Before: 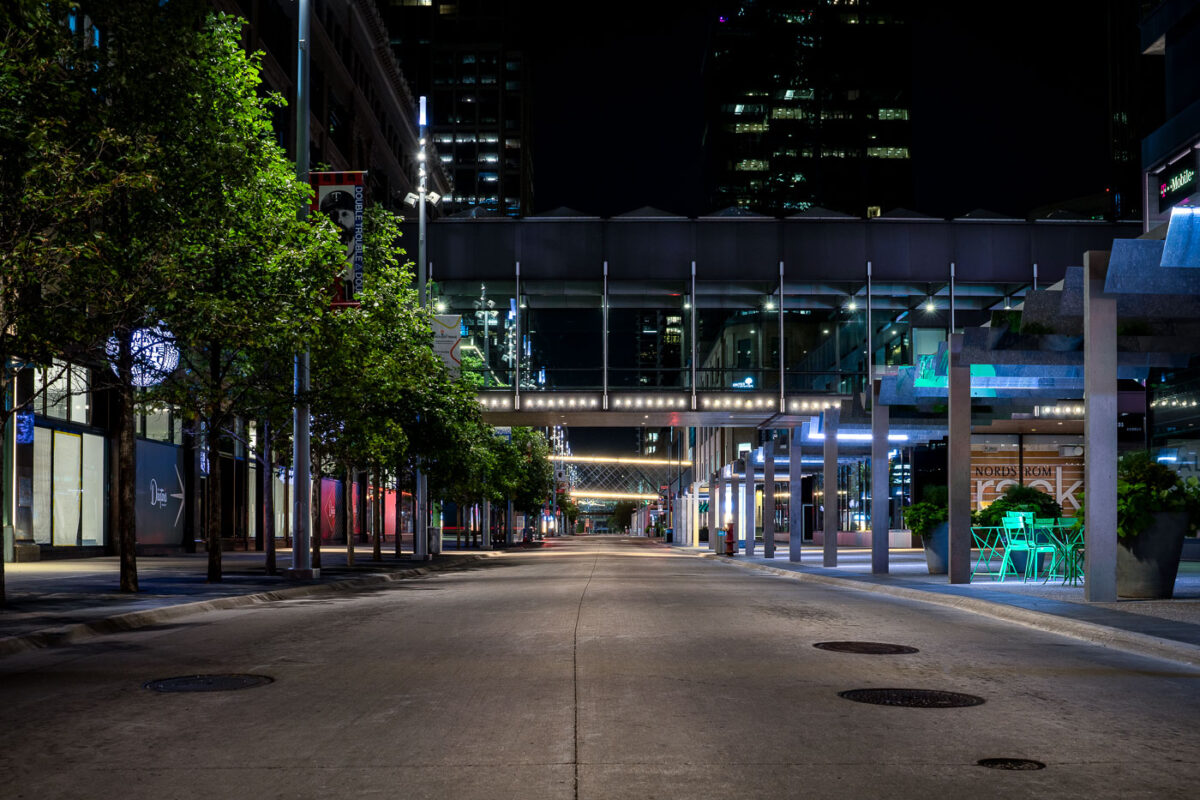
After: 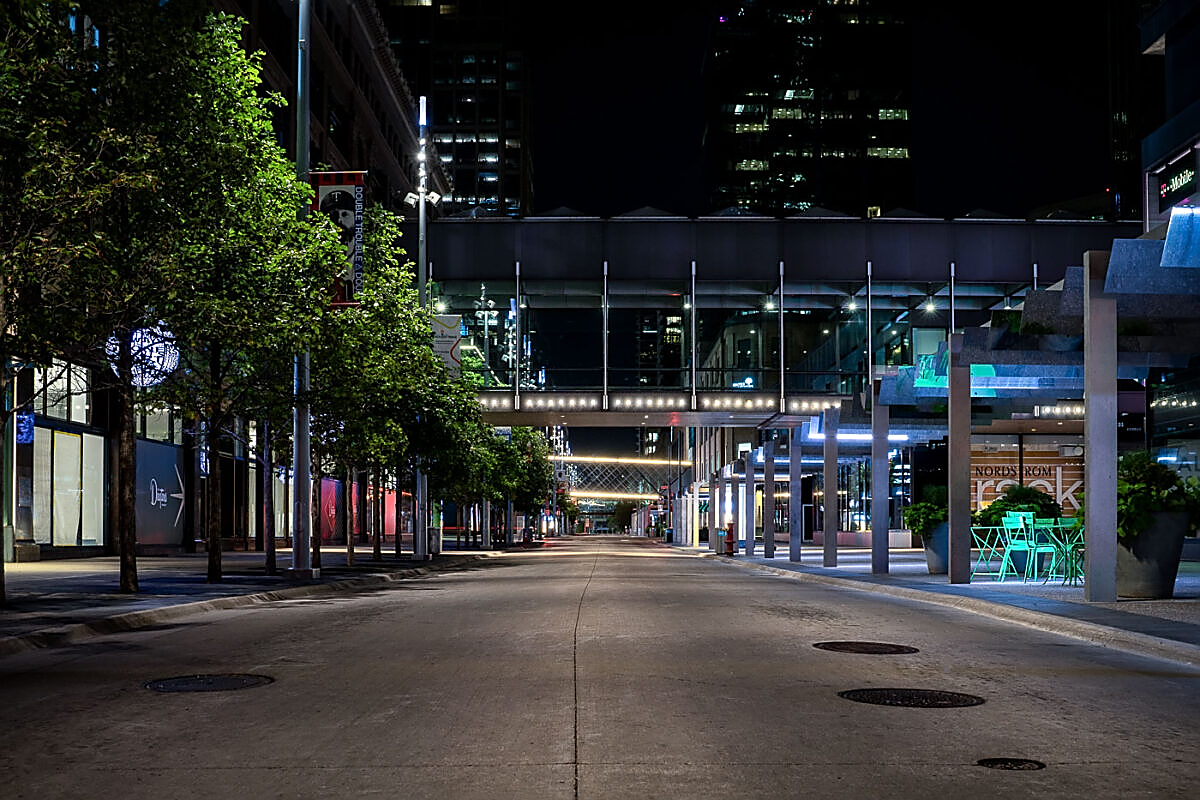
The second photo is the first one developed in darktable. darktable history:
sharpen: radius 1.352, amount 1.25, threshold 0.763
